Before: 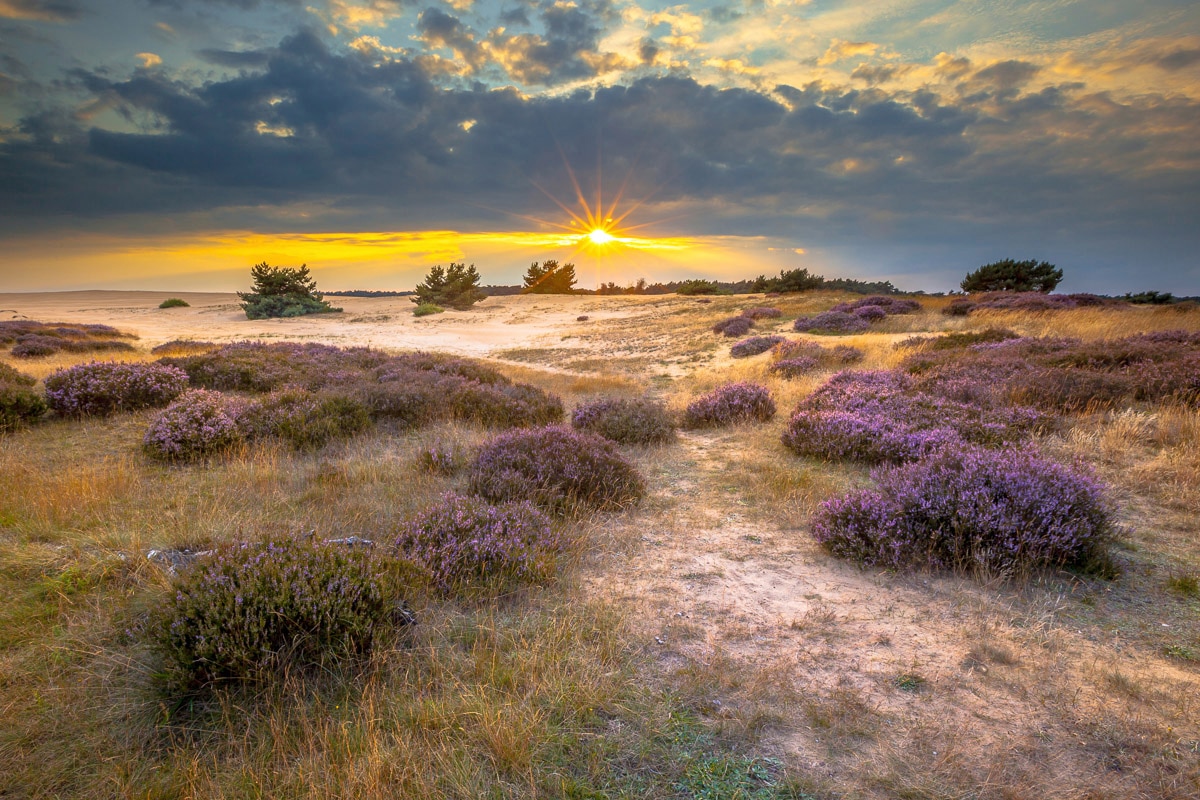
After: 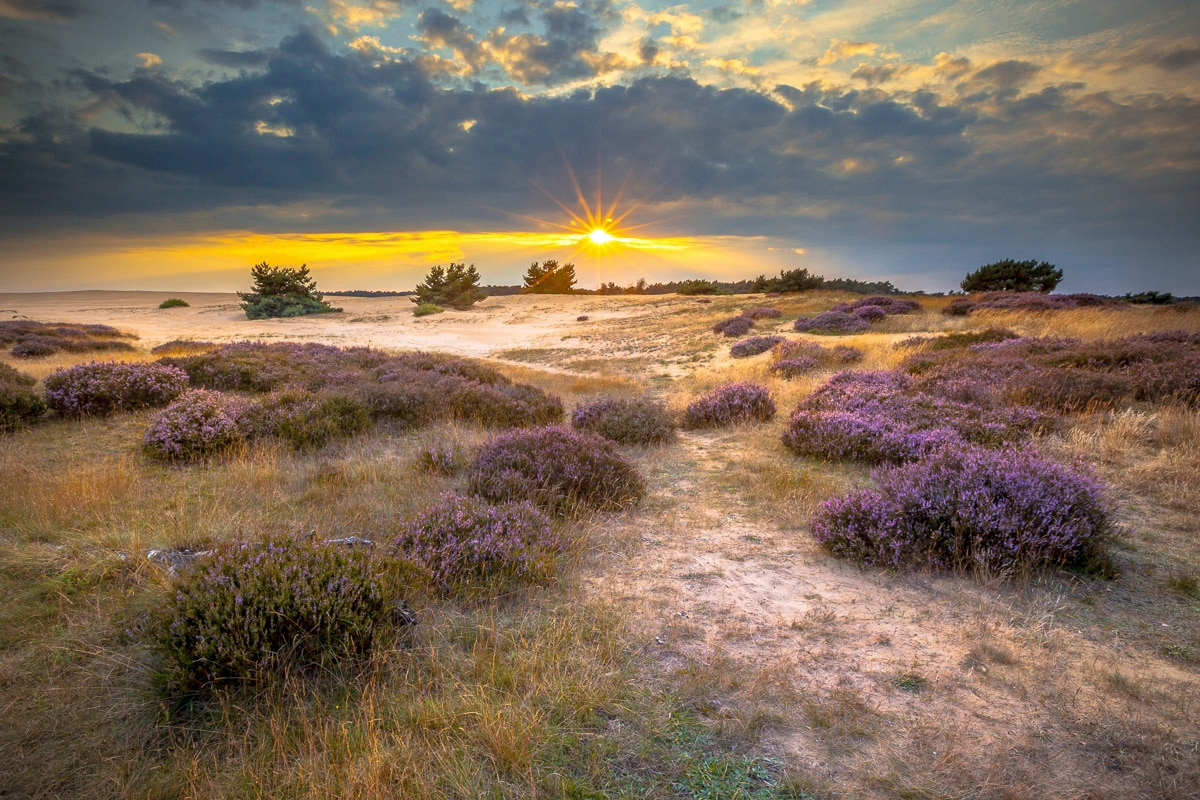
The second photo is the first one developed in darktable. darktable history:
exposure: black level correction 0.001, compensate highlight preservation false
vignetting: on, module defaults
